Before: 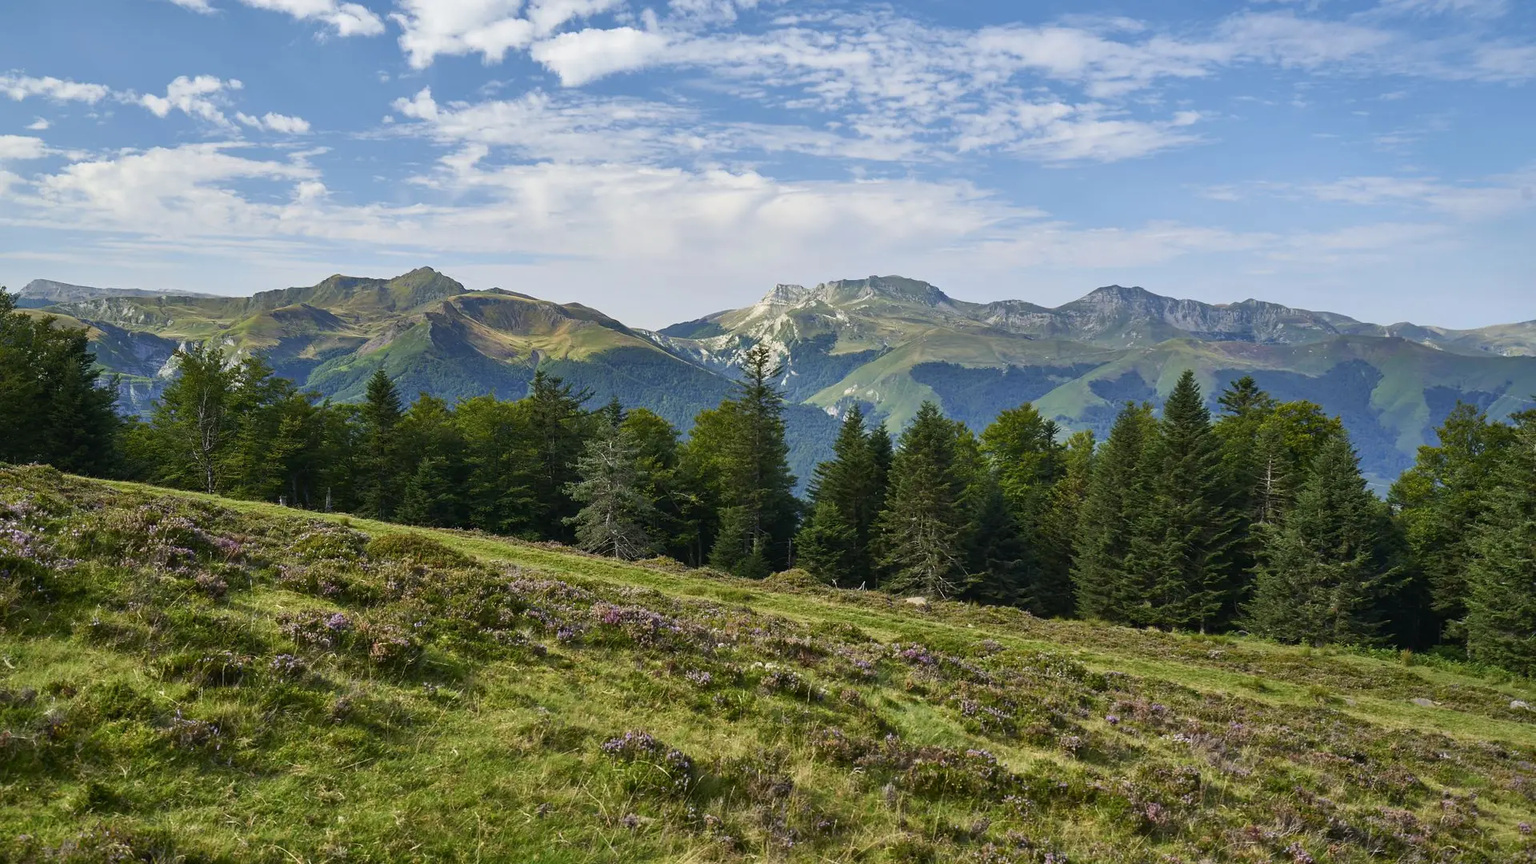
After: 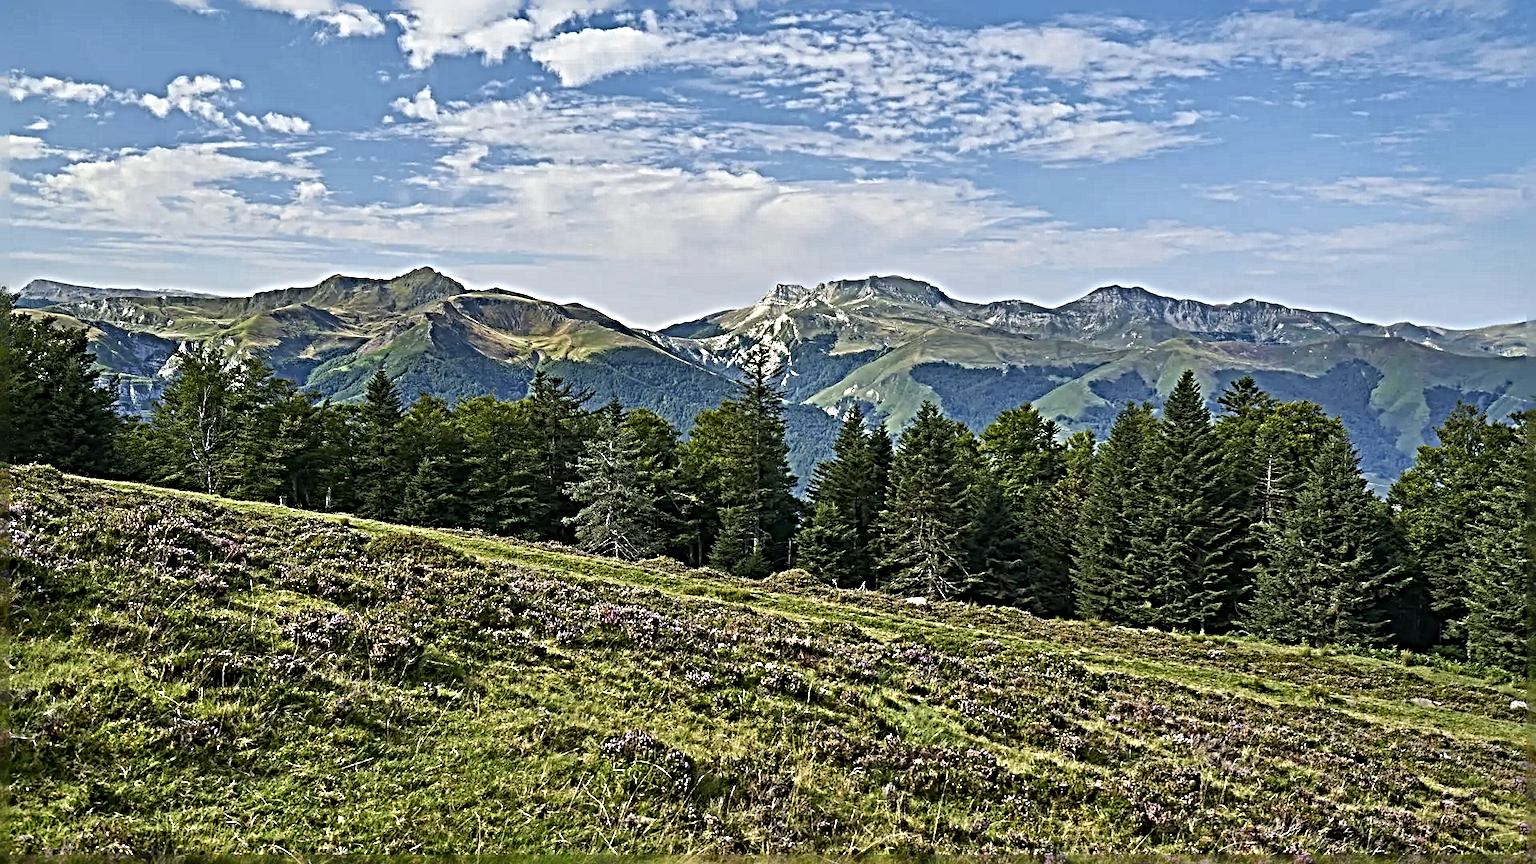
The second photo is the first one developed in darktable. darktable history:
sharpen: radius 6.276, amount 1.791, threshold 0.02
